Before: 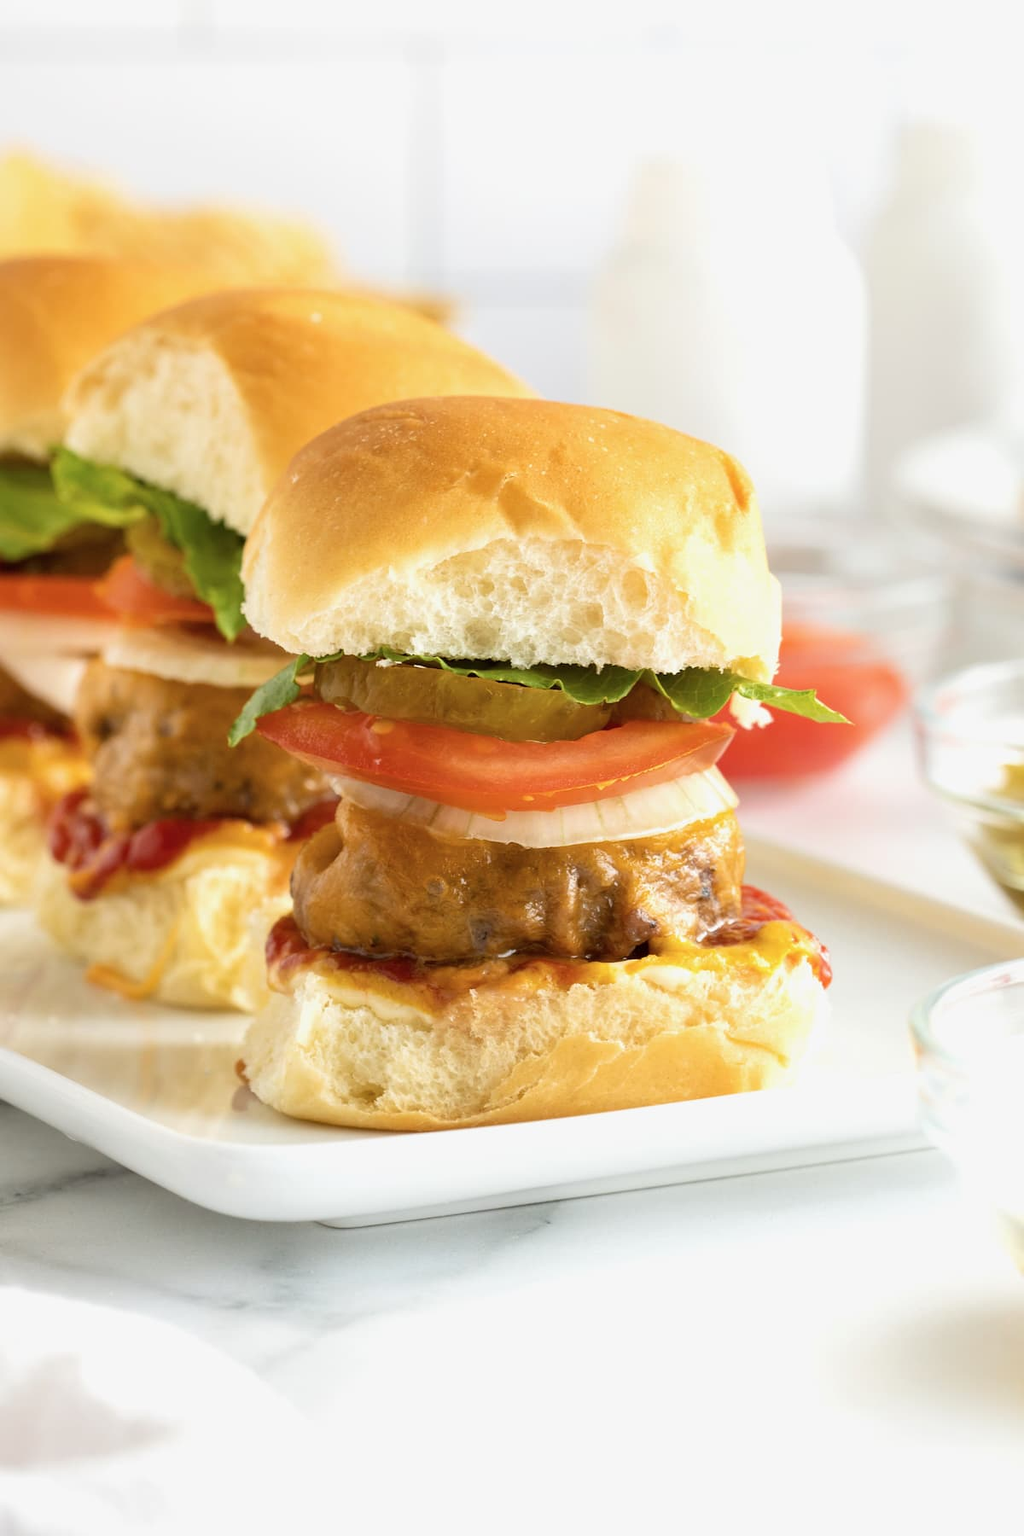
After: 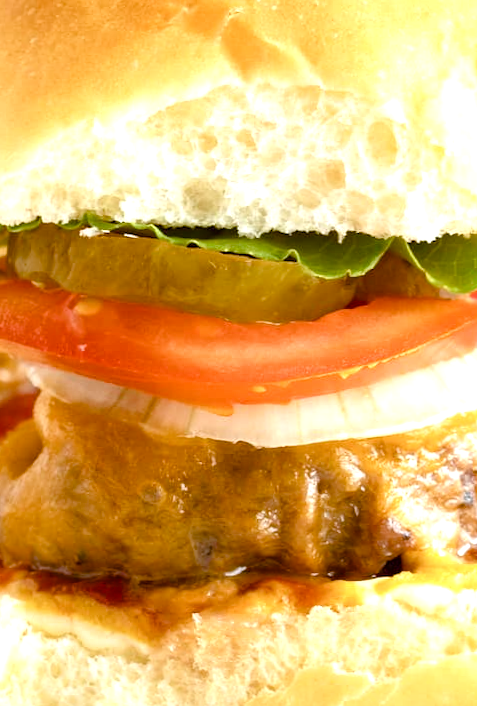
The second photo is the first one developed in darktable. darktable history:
color balance rgb: perceptual saturation grading › global saturation 20%, perceptual saturation grading › highlights -25%, perceptual saturation grading › shadows 50%
white balance: red 0.983, blue 1.036
exposure: exposure 0.6 EV, compensate highlight preservation false
rotate and perspective: rotation -0.45°, automatic cropping original format, crop left 0.008, crop right 0.992, crop top 0.012, crop bottom 0.988
crop: left 30%, top 30%, right 30%, bottom 30%
